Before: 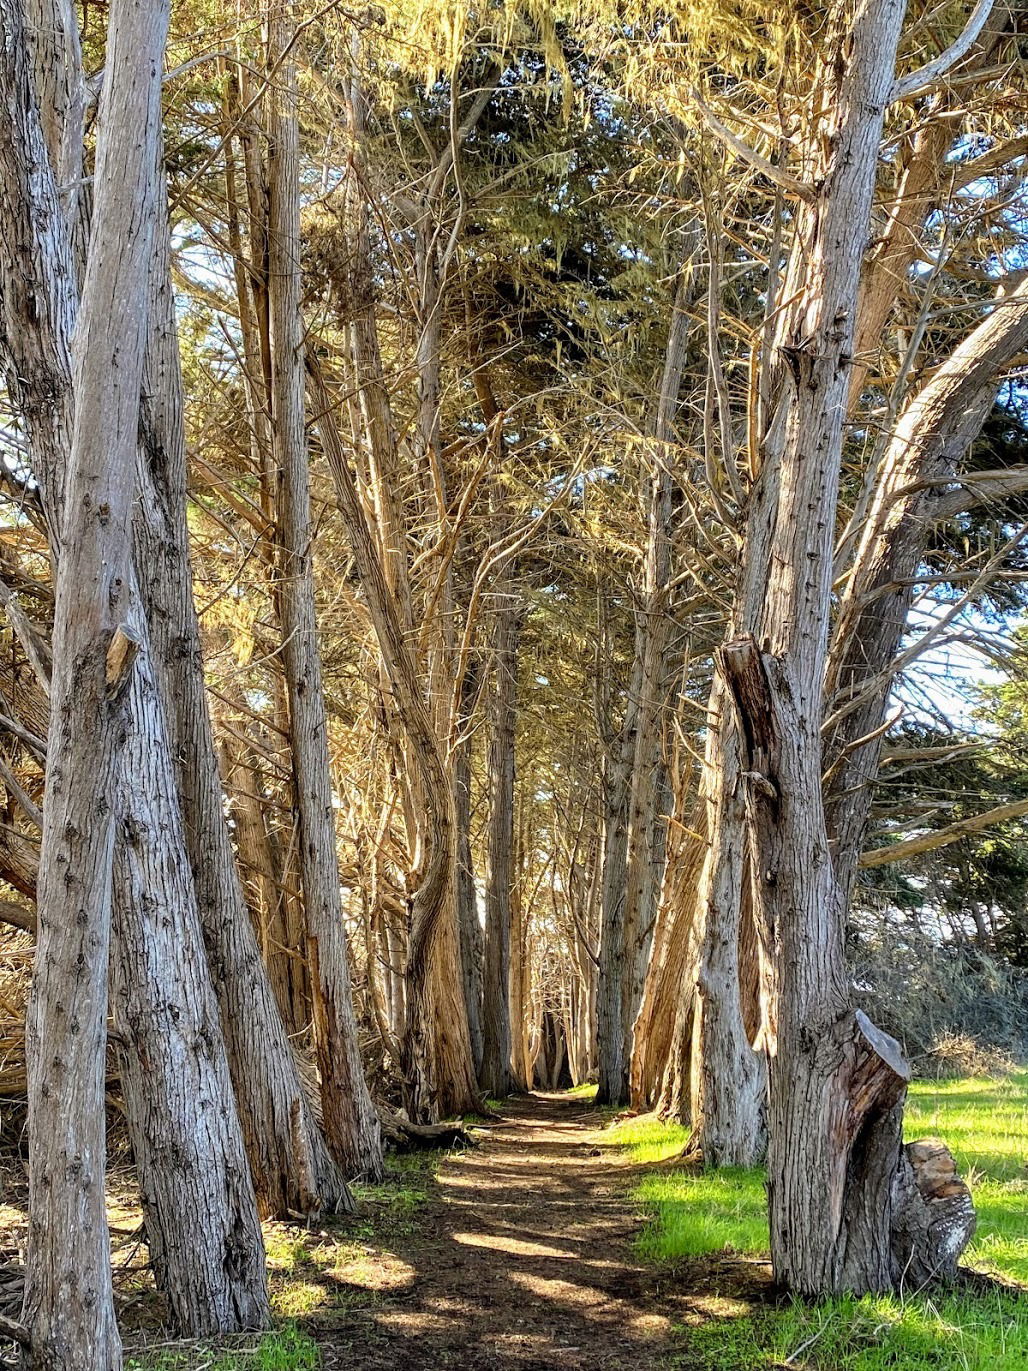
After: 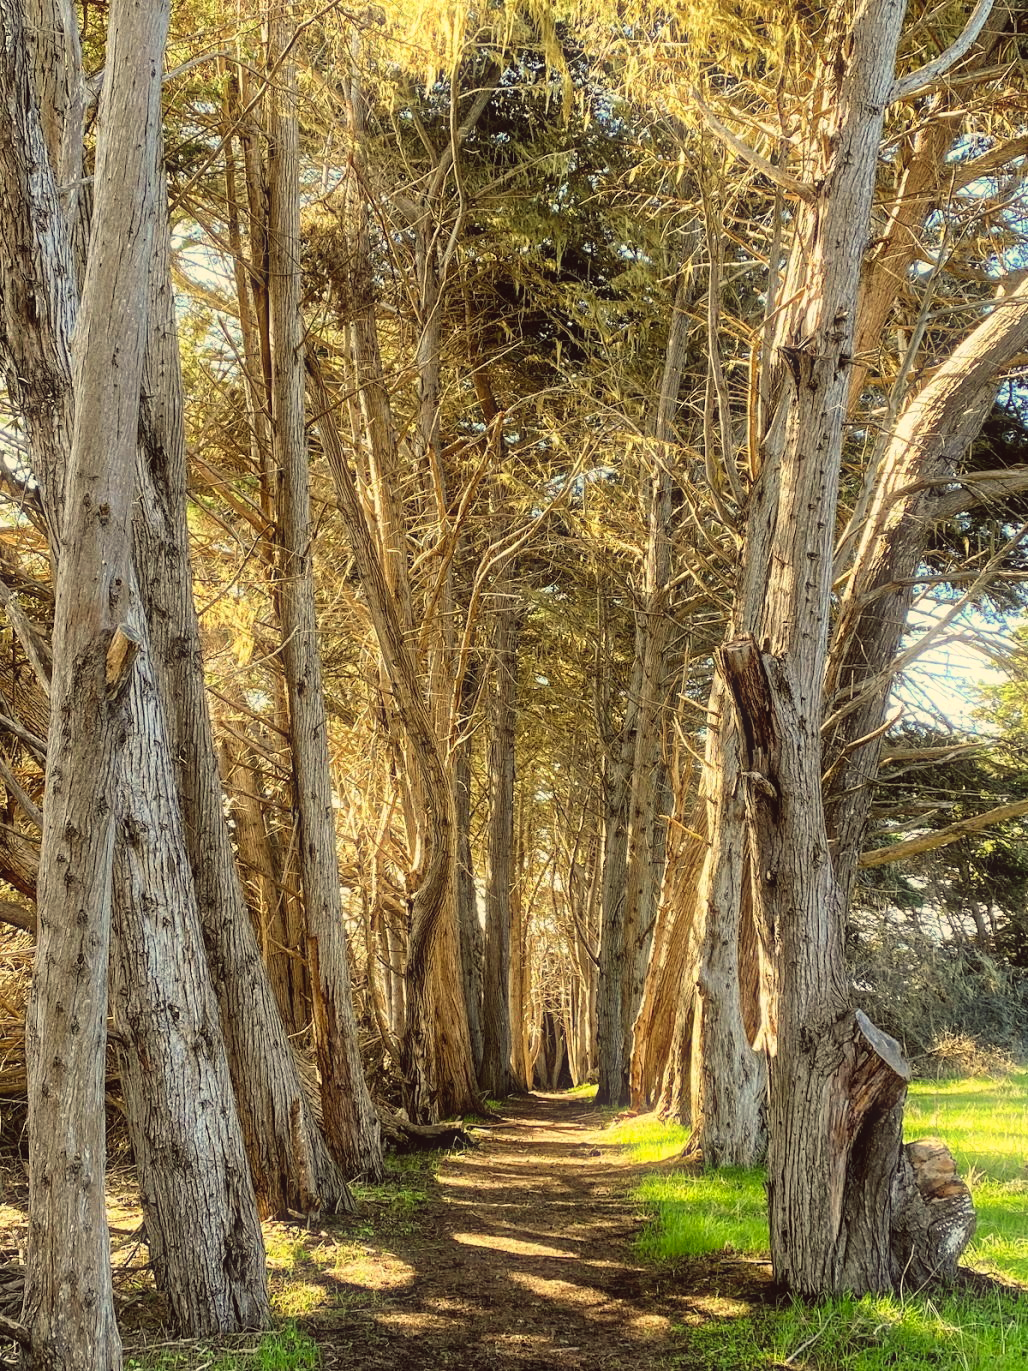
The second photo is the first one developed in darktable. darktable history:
bloom: size 5%, threshold 95%, strength 15%
color balance: lift [1.005, 1.002, 0.998, 0.998], gamma [1, 1.021, 1.02, 0.979], gain [0.923, 1.066, 1.056, 0.934]
white balance: red 1.029, blue 0.92
